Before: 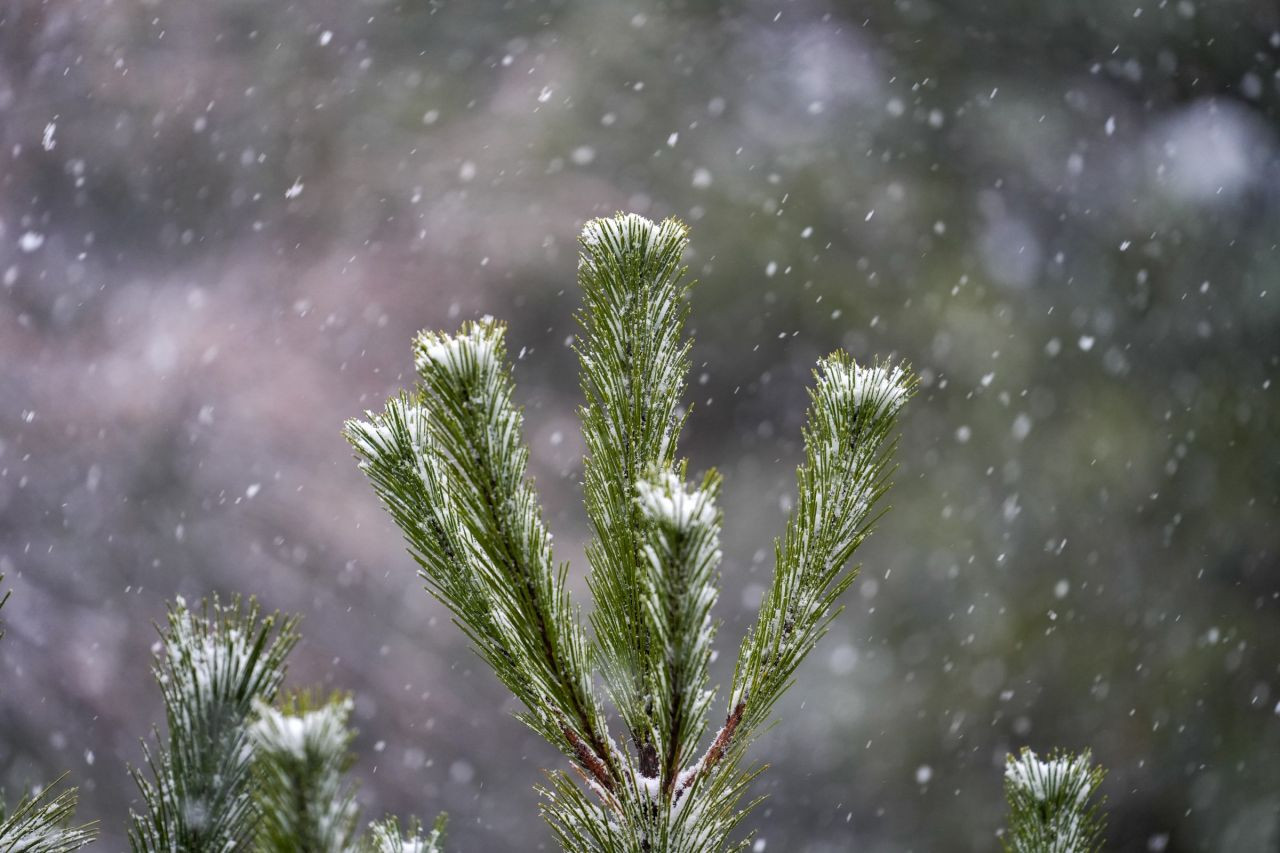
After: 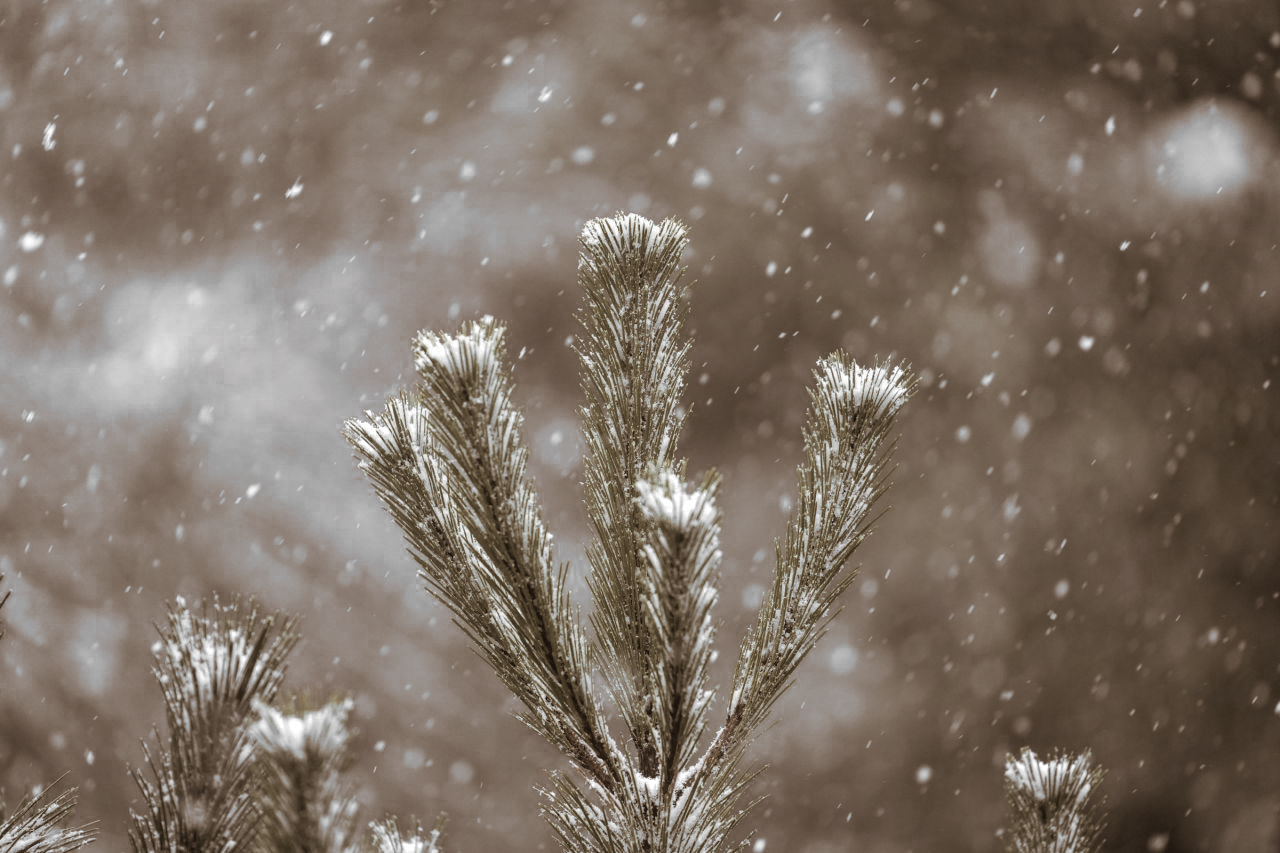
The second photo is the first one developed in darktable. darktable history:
bloom: on, module defaults
color zones: curves: ch0 [(0, 0.613) (0.01, 0.613) (0.245, 0.448) (0.498, 0.529) (0.642, 0.665) (0.879, 0.777) (0.99, 0.613)]; ch1 [(0, 0.035) (0.121, 0.189) (0.259, 0.197) (0.415, 0.061) (0.589, 0.022) (0.732, 0.022) (0.857, 0.026) (0.991, 0.053)]
split-toning: shadows › hue 32.4°, shadows › saturation 0.51, highlights › hue 180°, highlights › saturation 0, balance -60.17, compress 55.19%
